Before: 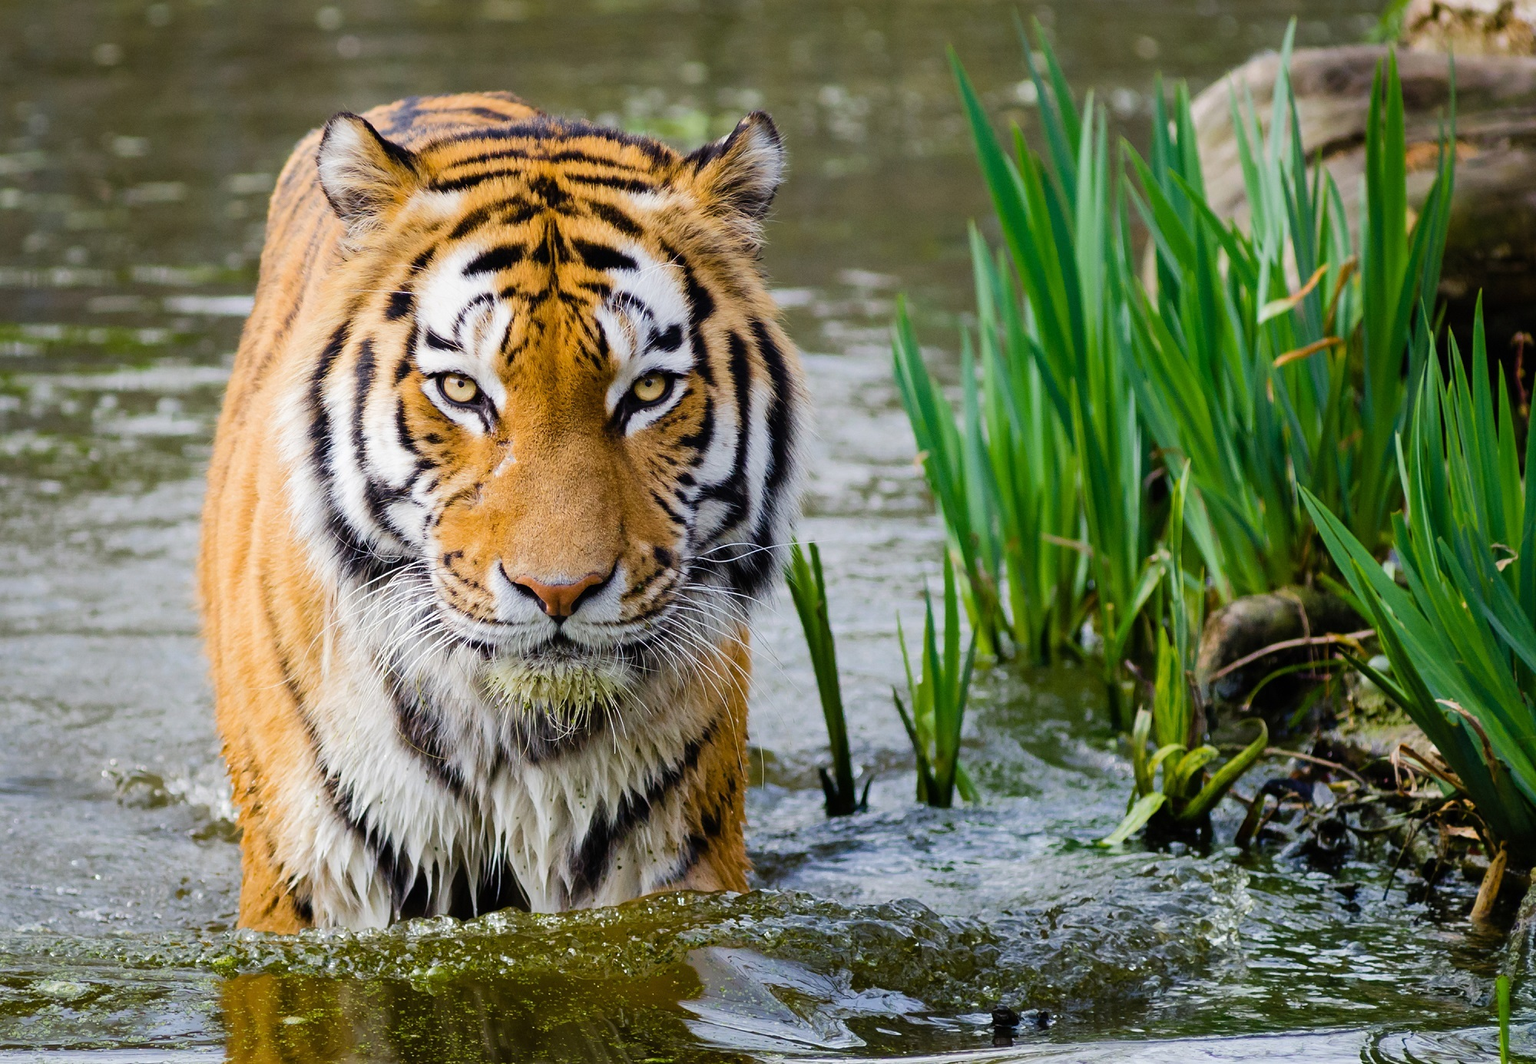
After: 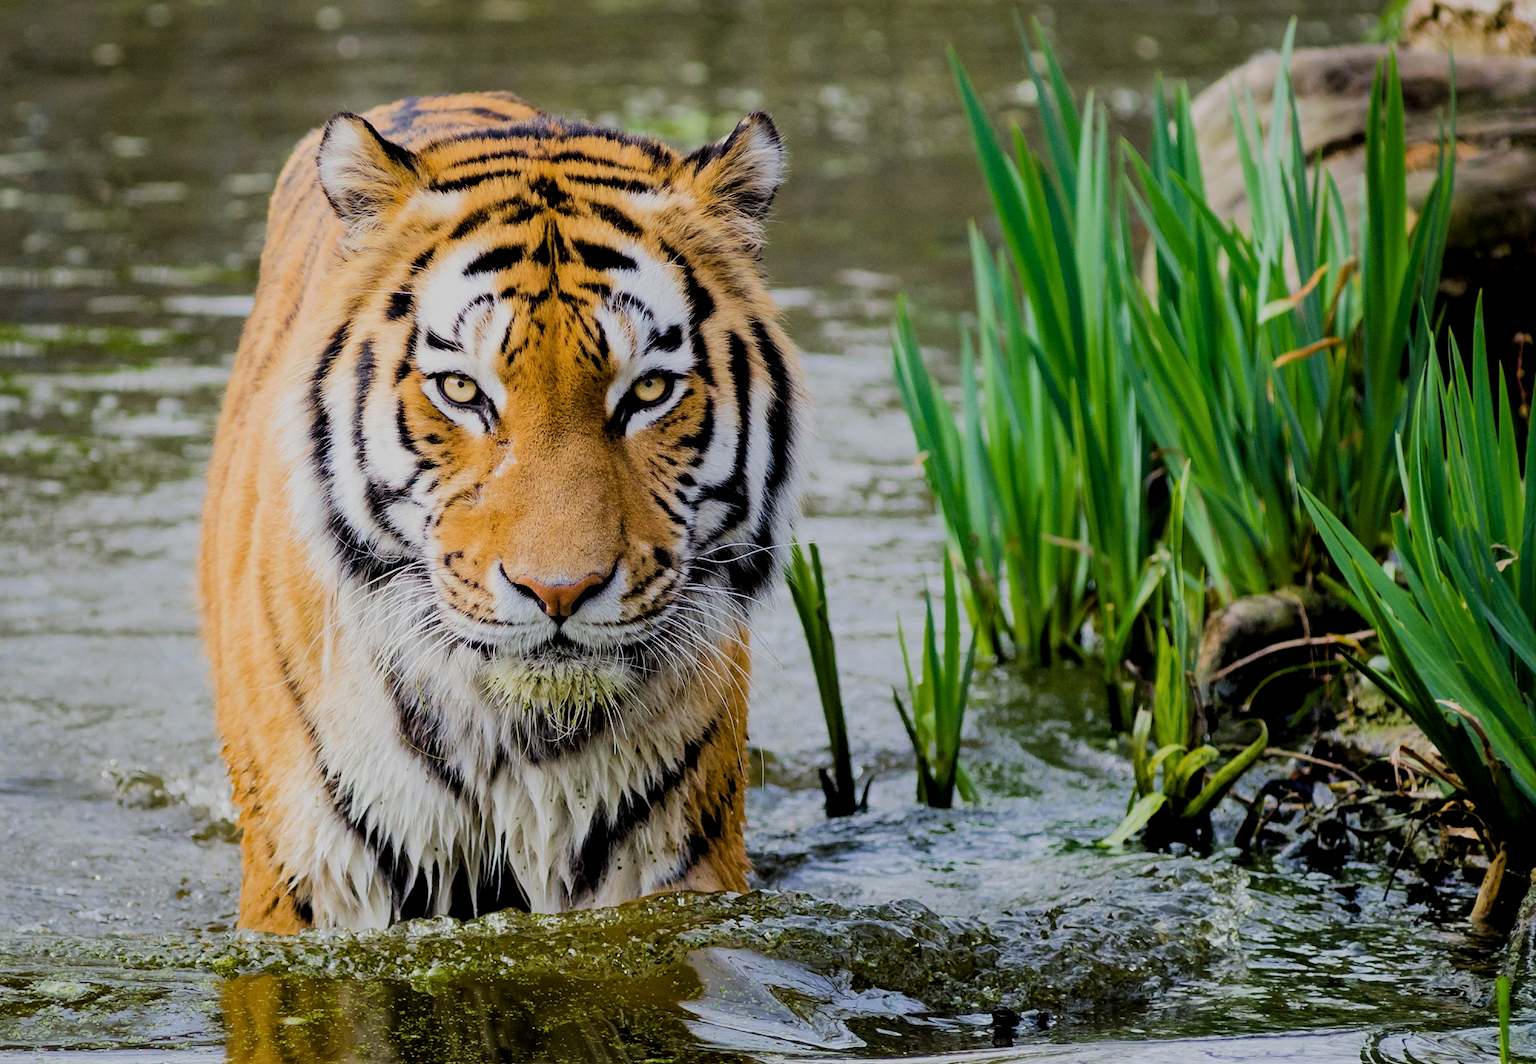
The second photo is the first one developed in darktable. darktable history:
local contrast: highlights 100%, shadows 100%, detail 119%, midtone range 0.2
filmic rgb: black relative exposure -7.14 EV, white relative exposure 5.34 EV, threshold 2.97 EV, hardness 3.02, color science v6 (2022), enable highlight reconstruction true
